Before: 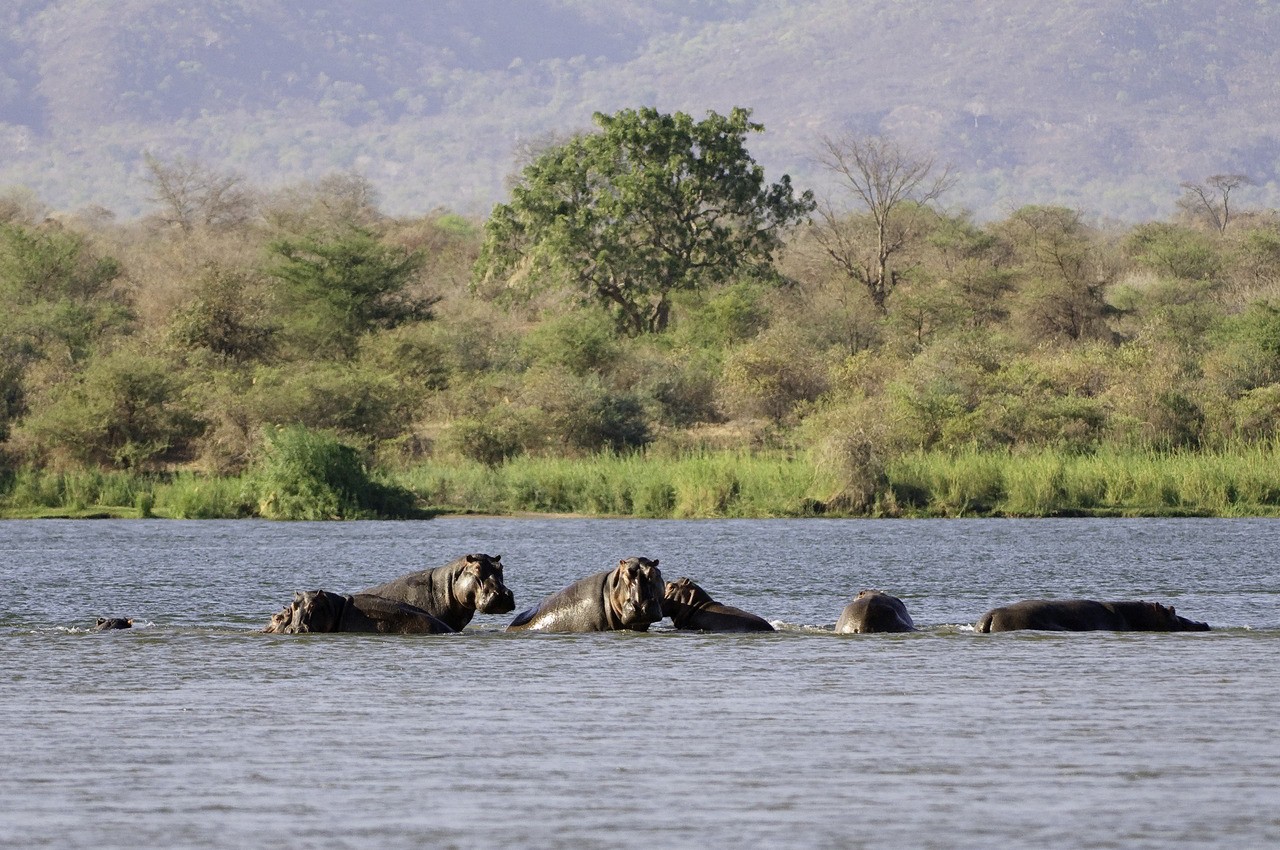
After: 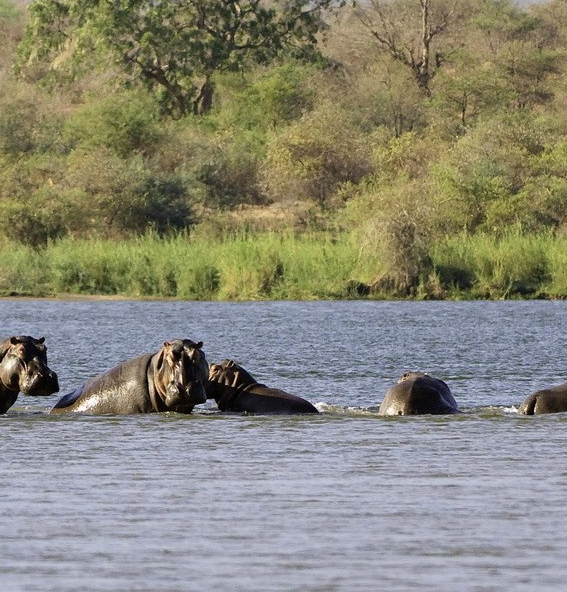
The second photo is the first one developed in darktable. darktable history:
crop: left 35.632%, top 25.731%, right 19.865%, bottom 3.455%
velvia: strength 14.93%
